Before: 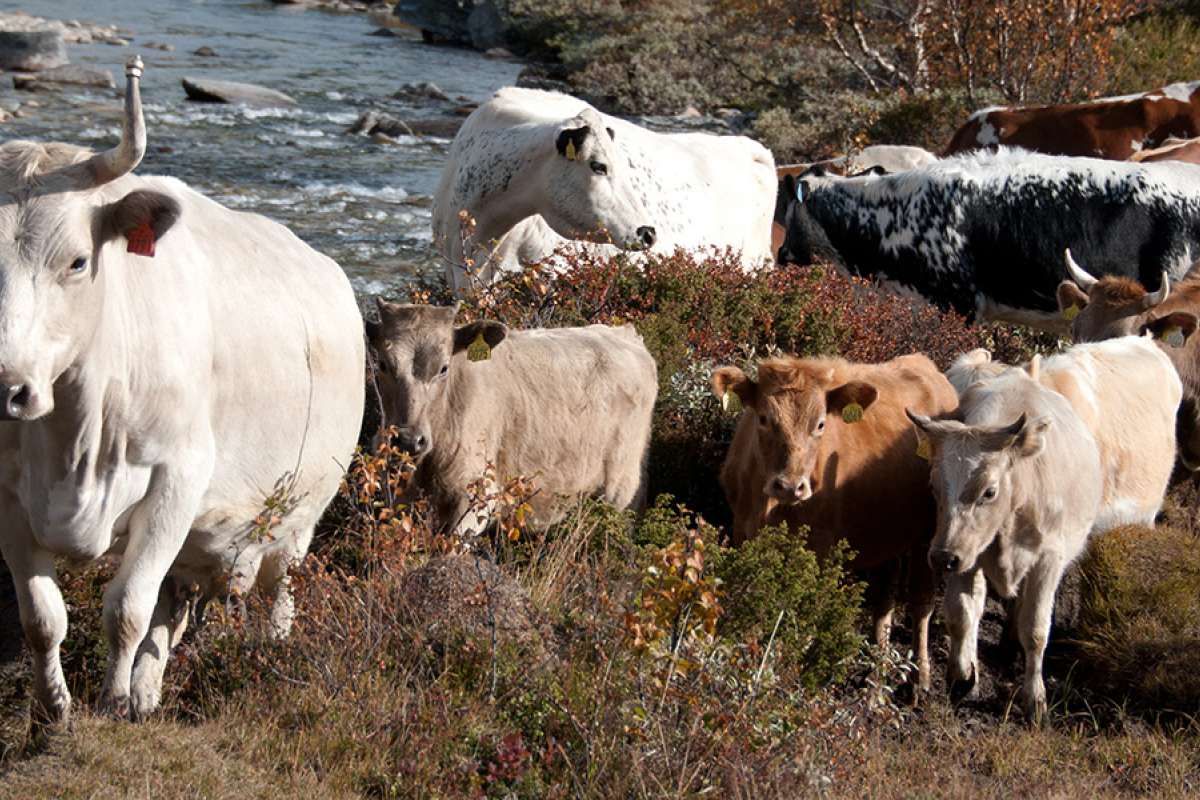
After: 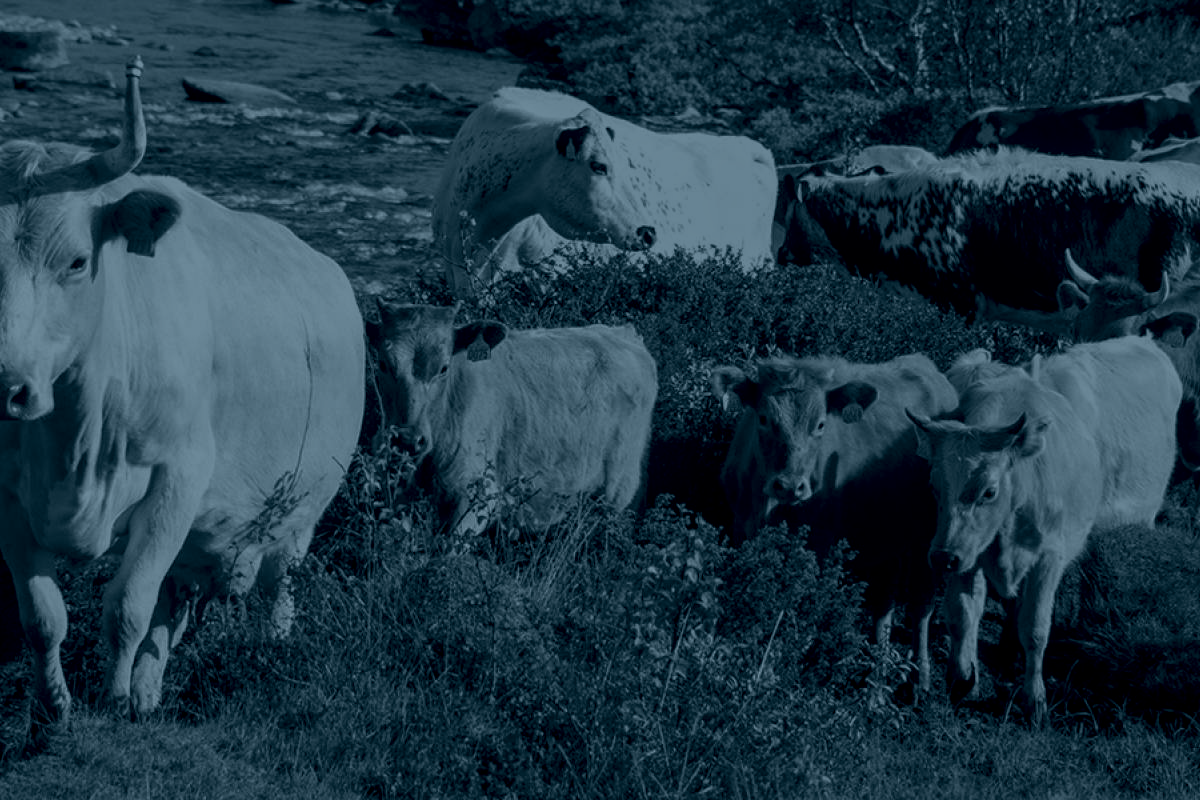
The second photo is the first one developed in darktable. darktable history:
colorize: hue 194.4°, saturation 29%, source mix 61.75%, lightness 3.98%, version 1
local contrast: on, module defaults
